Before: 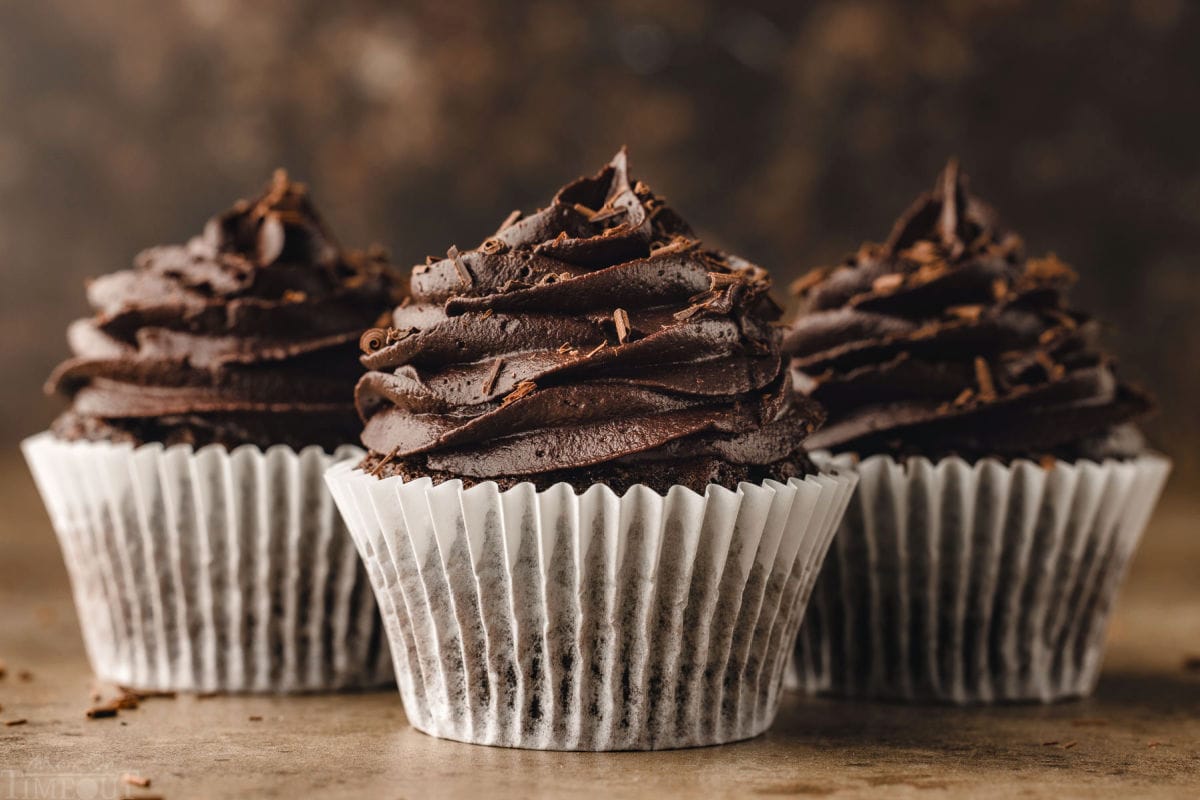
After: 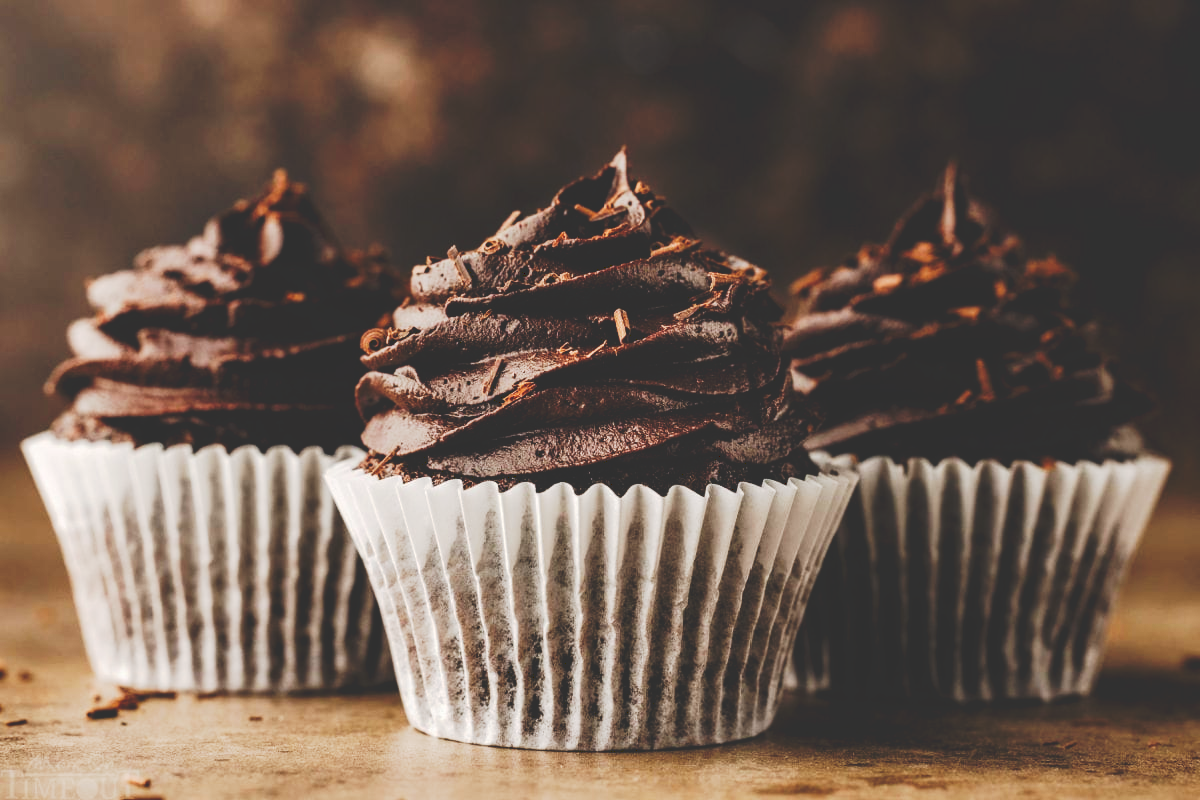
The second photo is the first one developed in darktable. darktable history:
tone curve: curves: ch0 [(0, 0) (0.003, 0.19) (0.011, 0.192) (0.025, 0.192) (0.044, 0.194) (0.069, 0.196) (0.1, 0.197) (0.136, 0.198) (0.177, 0.216) (0.224, 0.236) (0.277, 0.269) (0.335, 0.331) (0.399, 0.418) (0.468, 0.515) (0.543, 0.621) (0.623, 0.725) (0.709, 0.804) (0.801, 0.859) (0.898, 0.913) (1, 1)], preserve colors none
